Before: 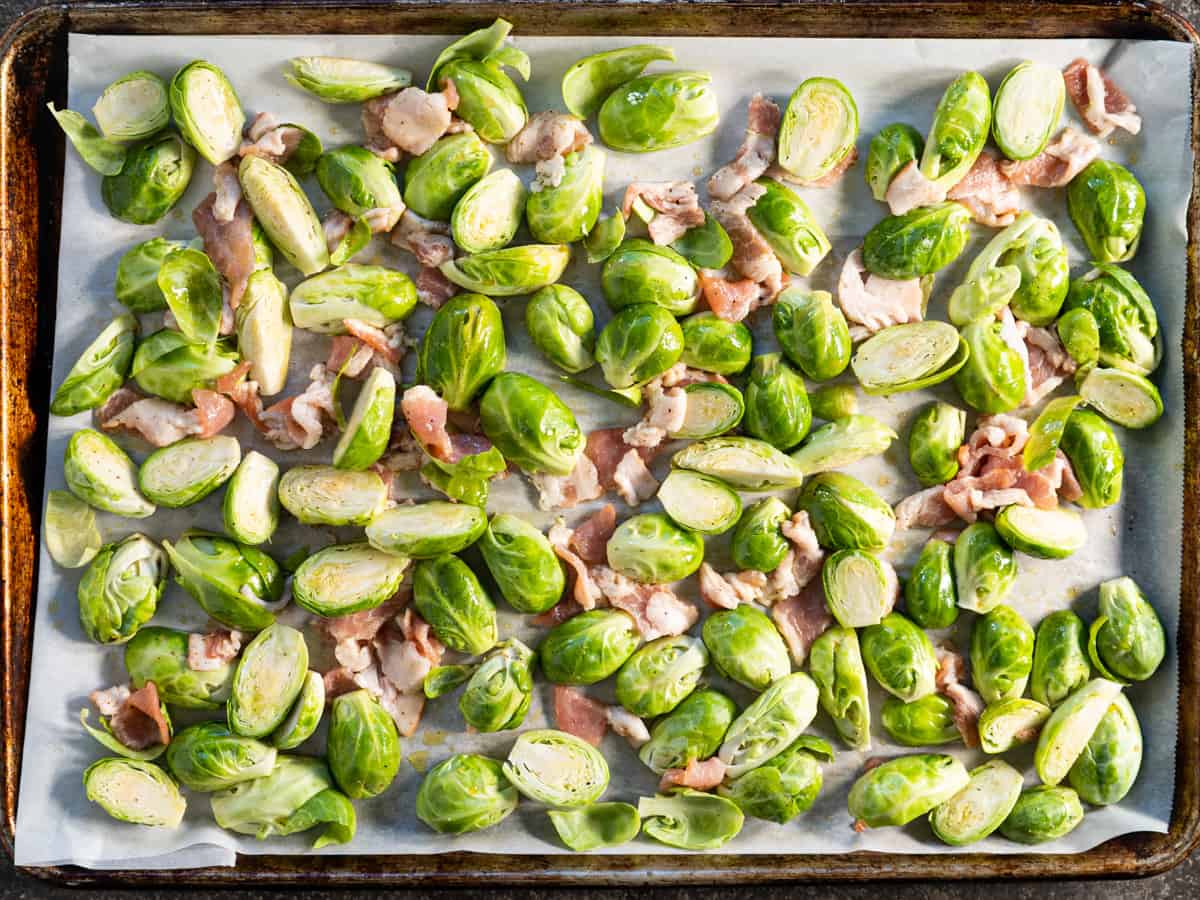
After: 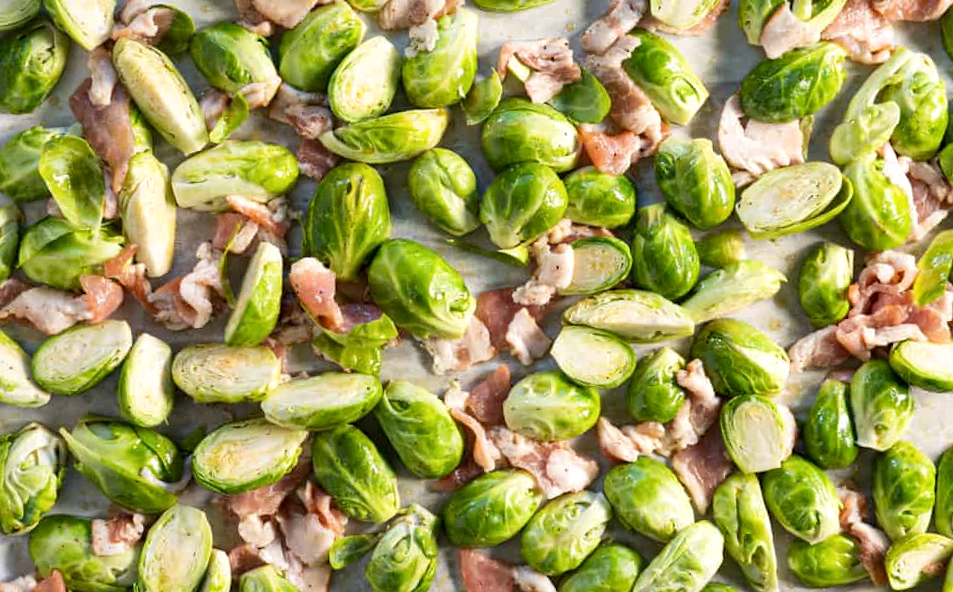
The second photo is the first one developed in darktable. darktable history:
crop: left 7.856%, top 11.836%, right 10.12%, bottom 15.387%
local contrast: mode bilateral grid, contrast 20, coarseness 50, detail 130%, midtone range 0.2
rotate and perspective: rotation -3.52°, crop left 0.036, crop right 0.964, crop top 0.081, crop bottom 0.919
